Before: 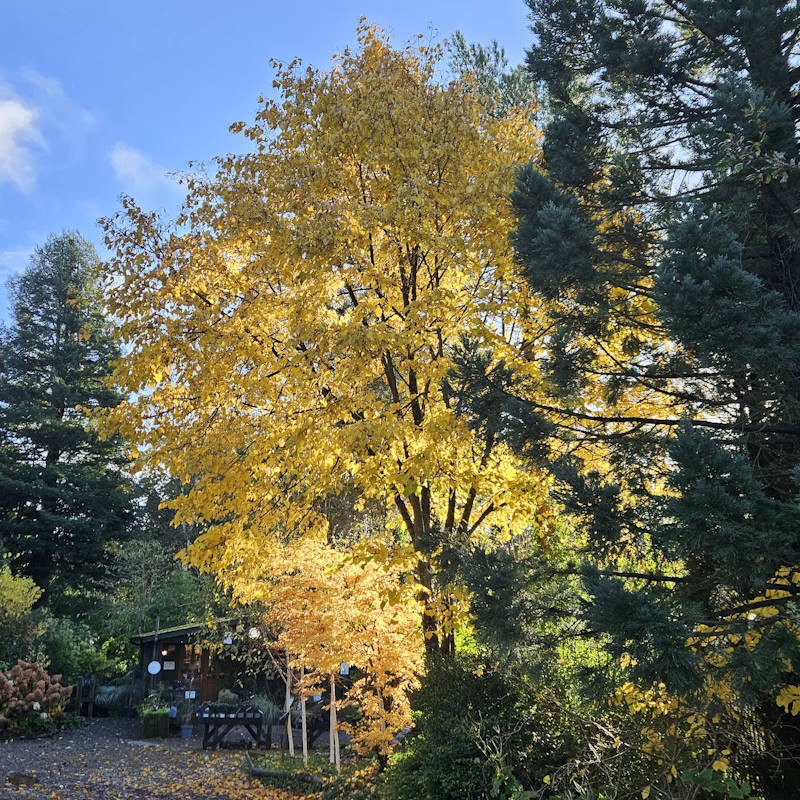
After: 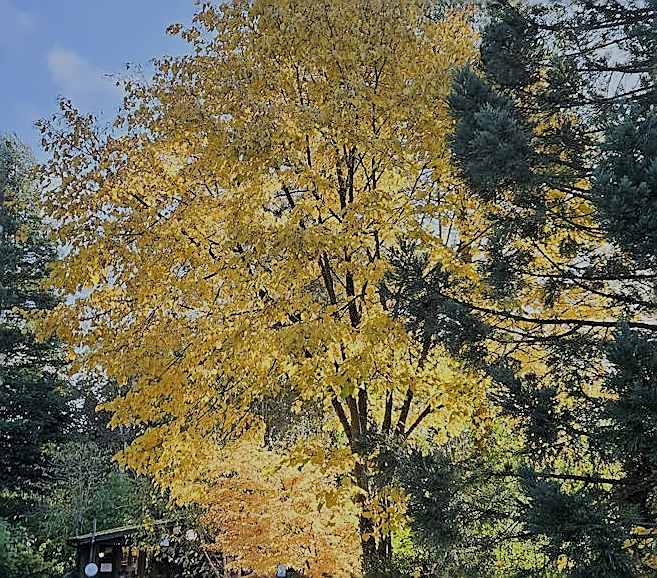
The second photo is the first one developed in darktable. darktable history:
filmic rgb: black relative exposure -8.87 EV, white relative exposure 4.98 EV, target black luminance 0%, hardness 3.78, latitude 66.61%, contrast 0.815, highlights saturation mix 10.01%, shadows ↔ highlights balance 20.56%, iterations of high-quality reconstruction 0
sharpen: radius 1.347, amount 1.255, threshold 0.818
crop: left 7.9%, top 12.25%, right 9.949%, bottom 15.458%
